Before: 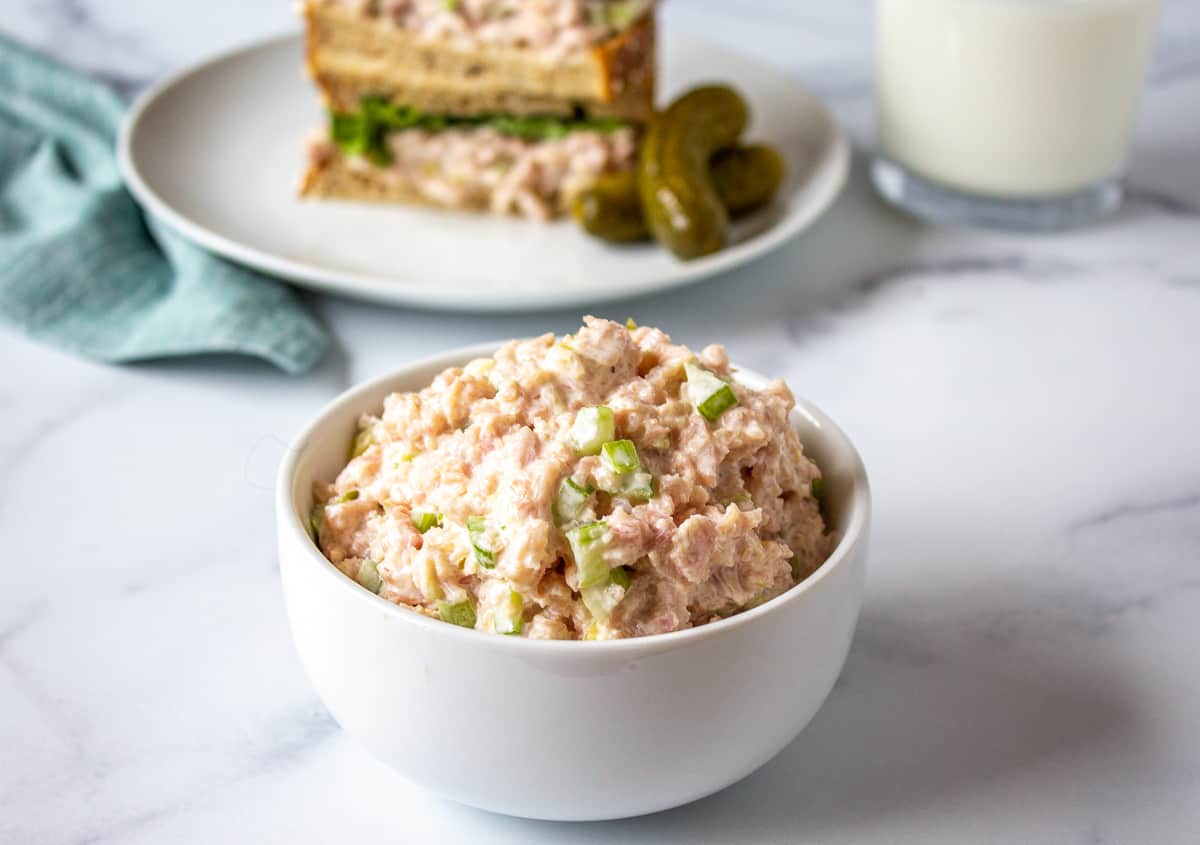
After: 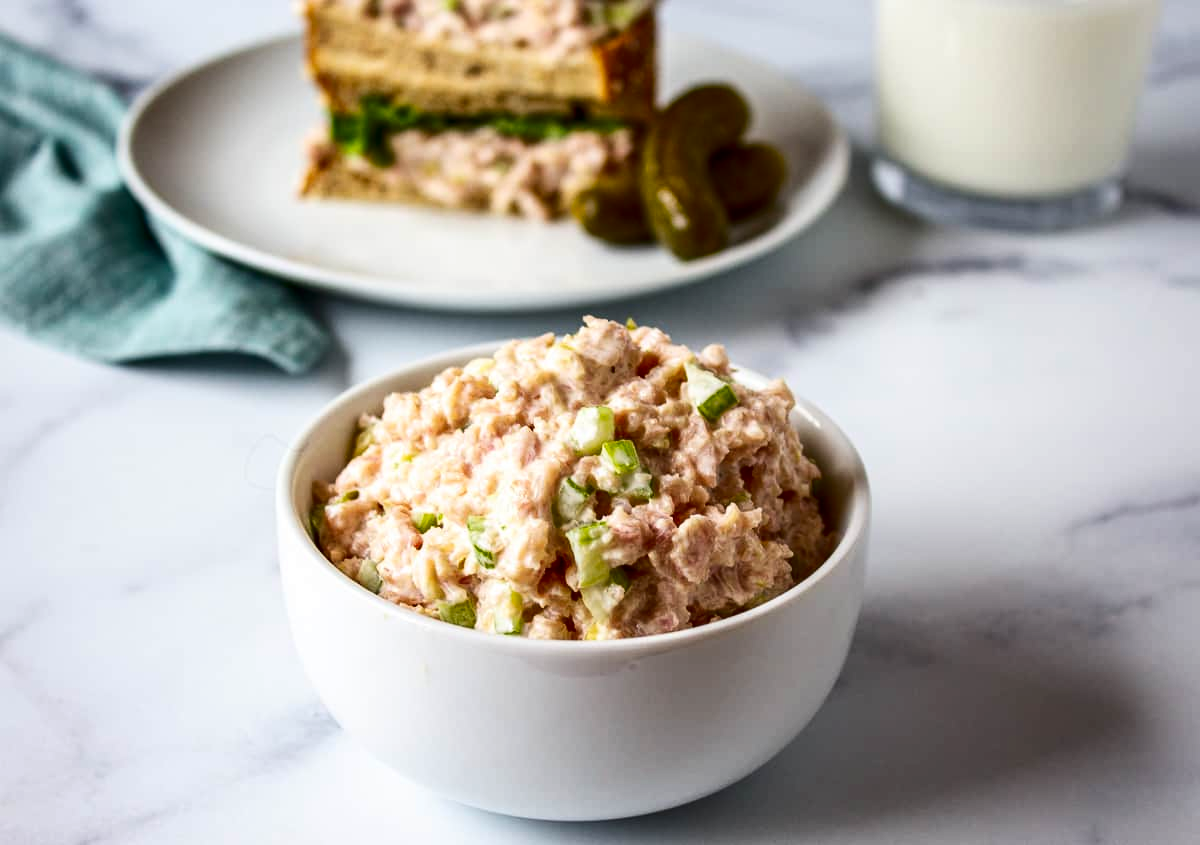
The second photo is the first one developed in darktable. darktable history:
contrast brightness saturation: contrast 0.195, brightness -0.233, saturation 0.113
